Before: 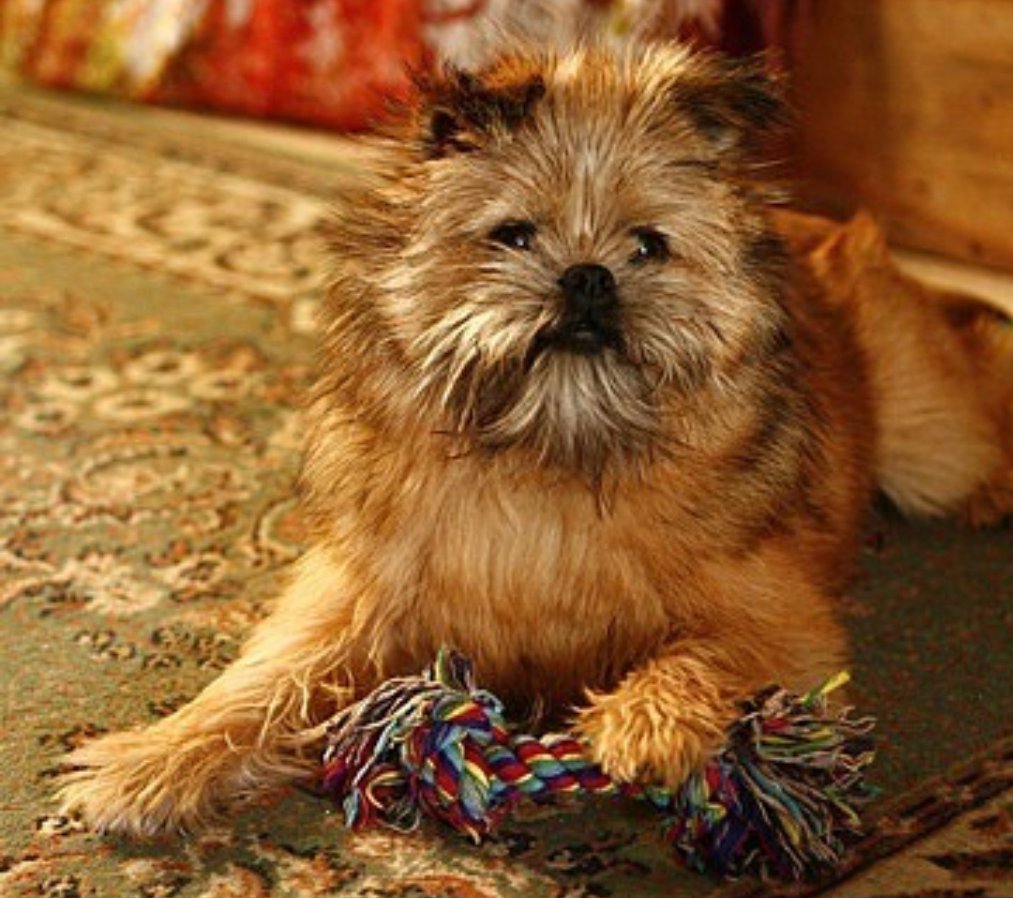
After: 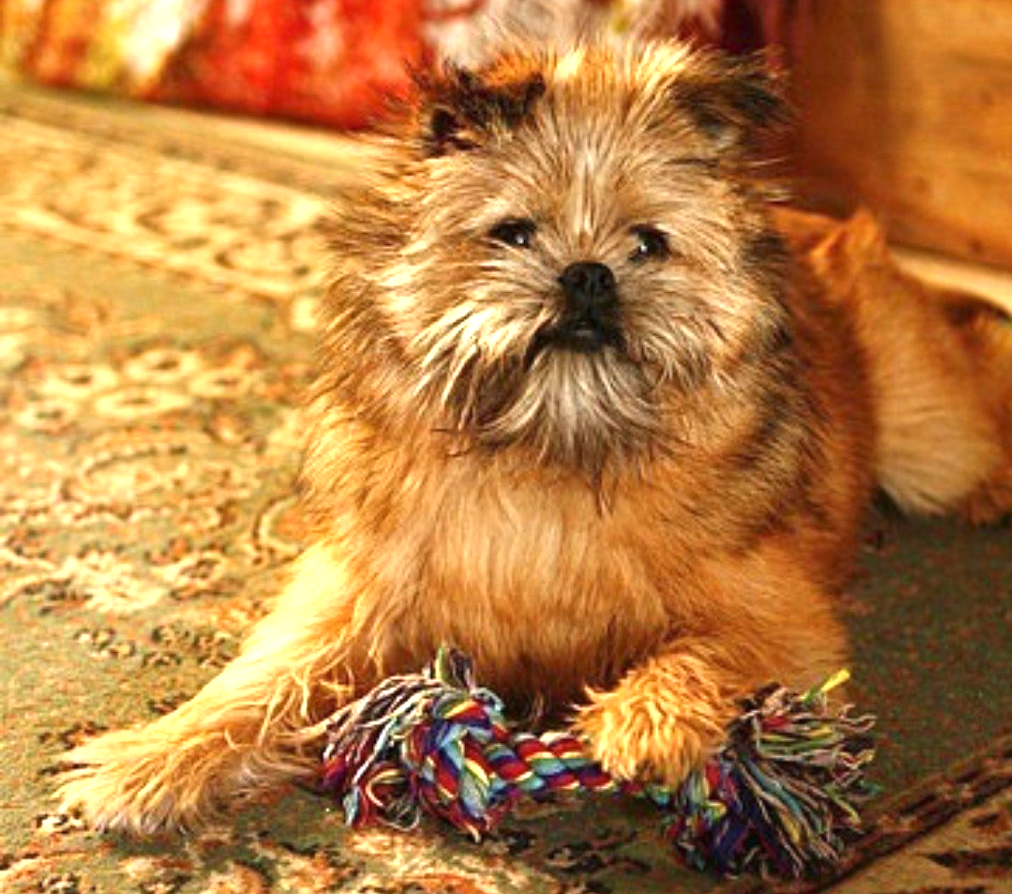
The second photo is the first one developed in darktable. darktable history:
crop: top 0.229%, bottom 0.181%
exposure: black level correction 0, exposure 0.897 EV, compensate highlight preservation false
